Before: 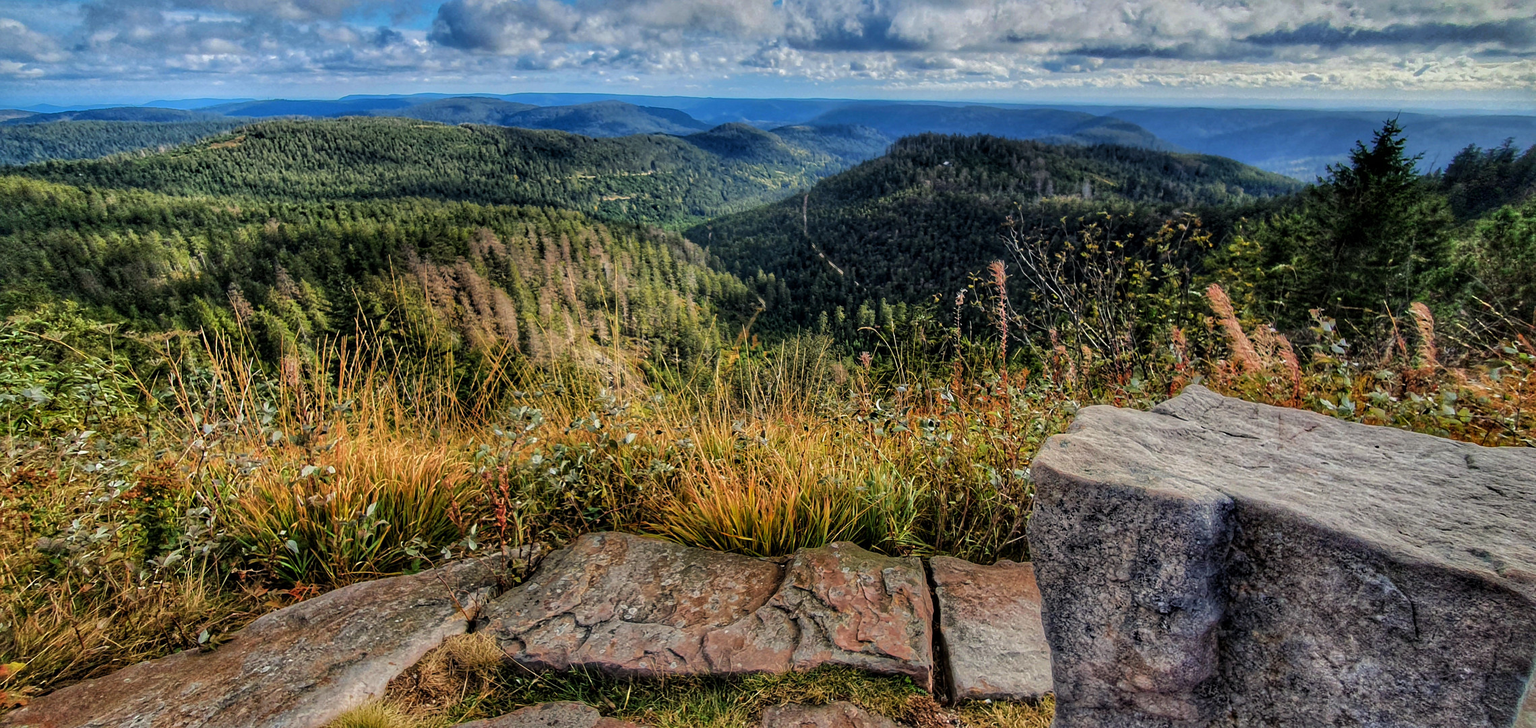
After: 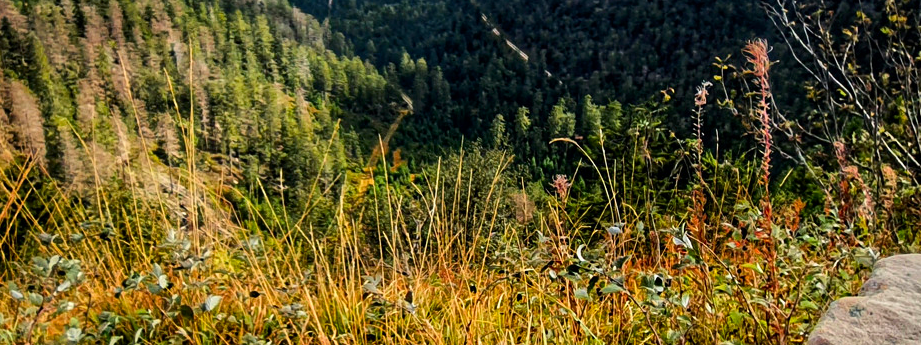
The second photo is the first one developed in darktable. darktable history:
contrast brightness saturation: contrast 0.16, saturation 0.32
crop: left 31.751%, top 32.172%, right 27.8%, bottom 35.83%
